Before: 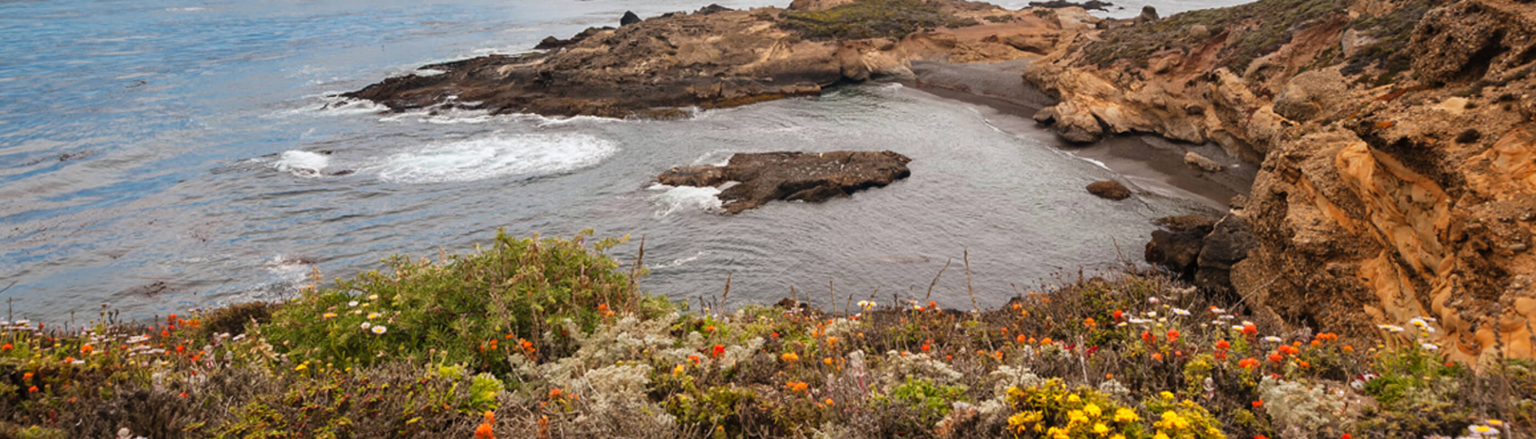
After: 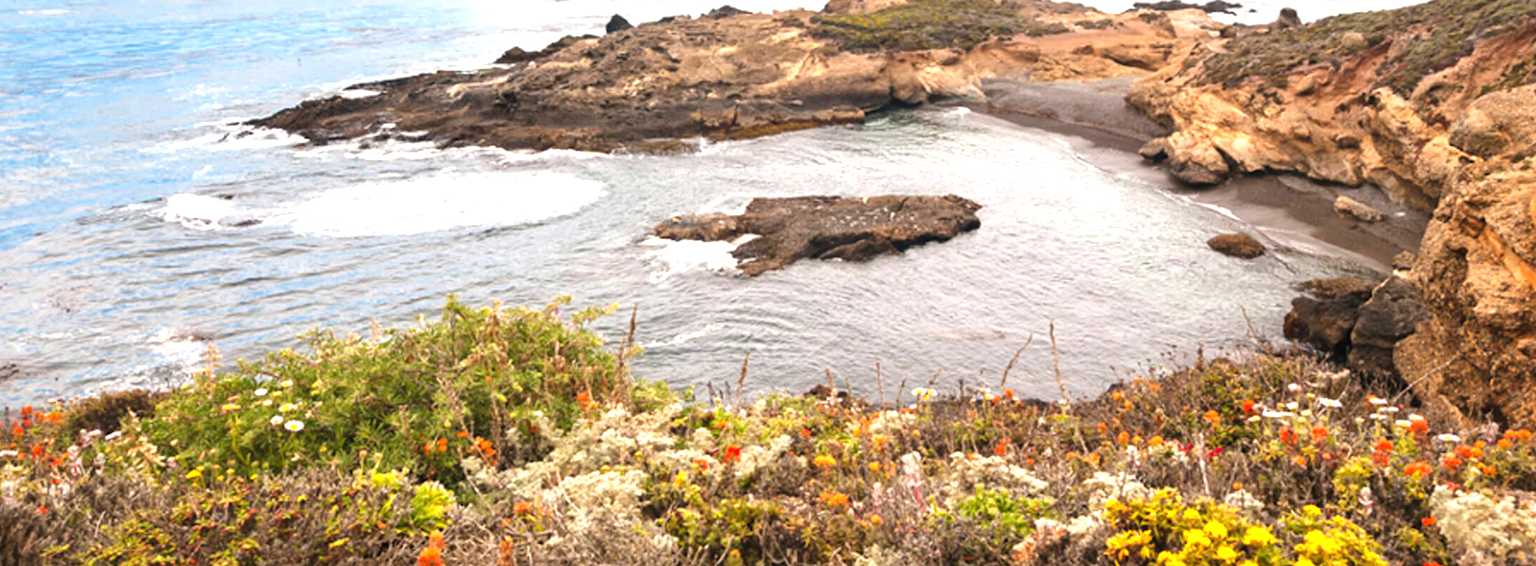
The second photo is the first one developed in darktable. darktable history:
exposure: black level correction 0, exposure 1.1 EV, compensate exposure bias true, compensate highlight preservation false
crop: left 9.88%, right 12.664%
